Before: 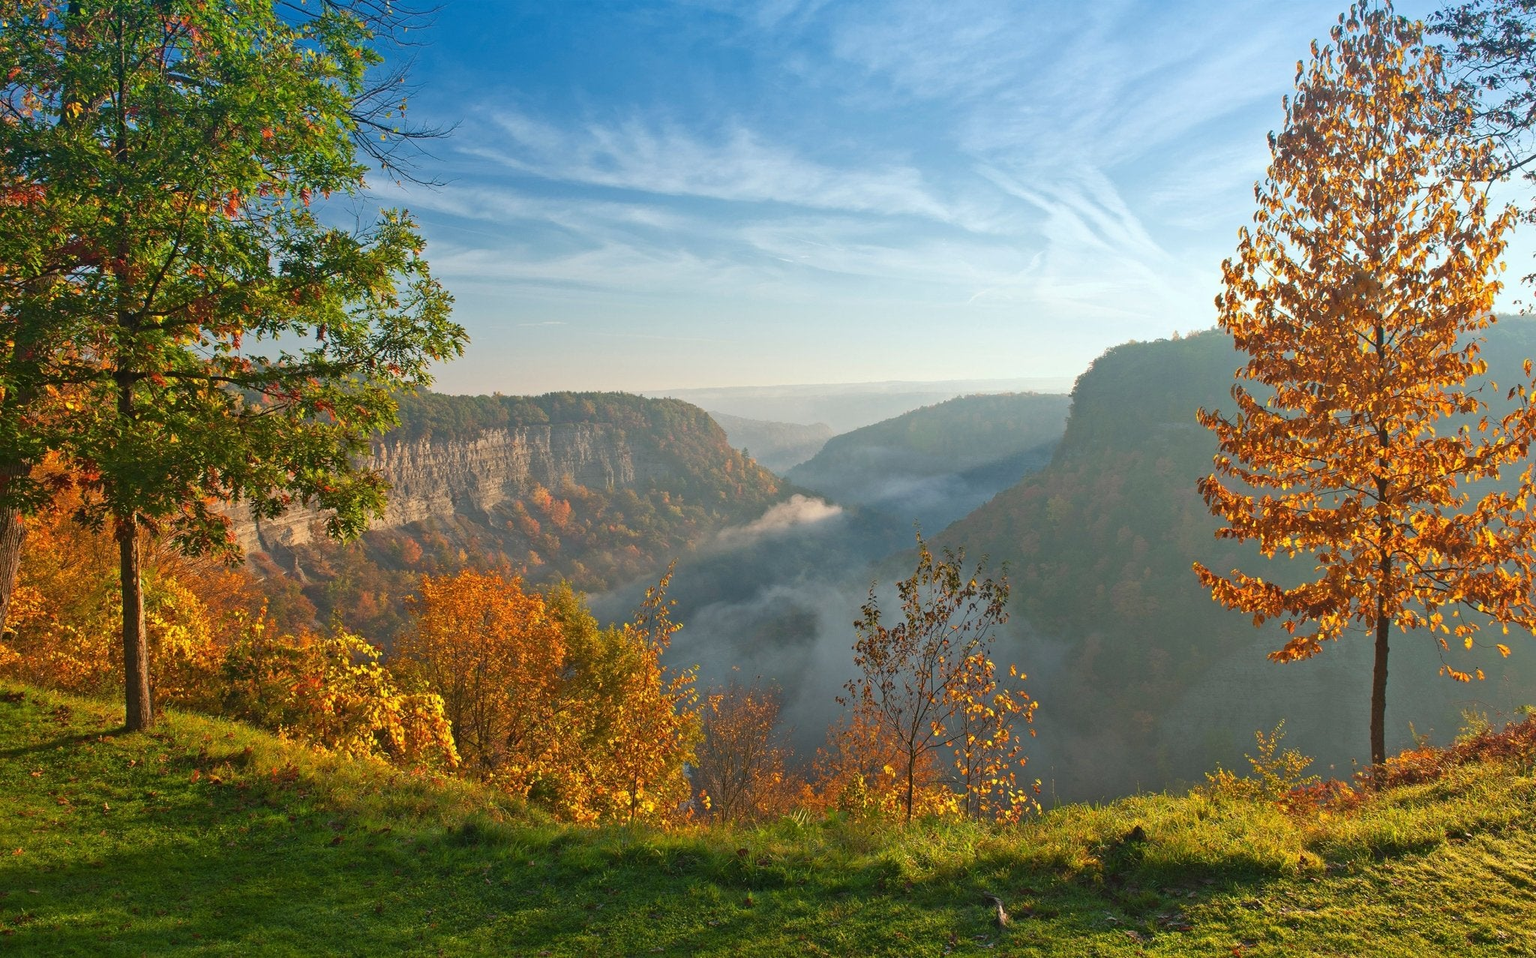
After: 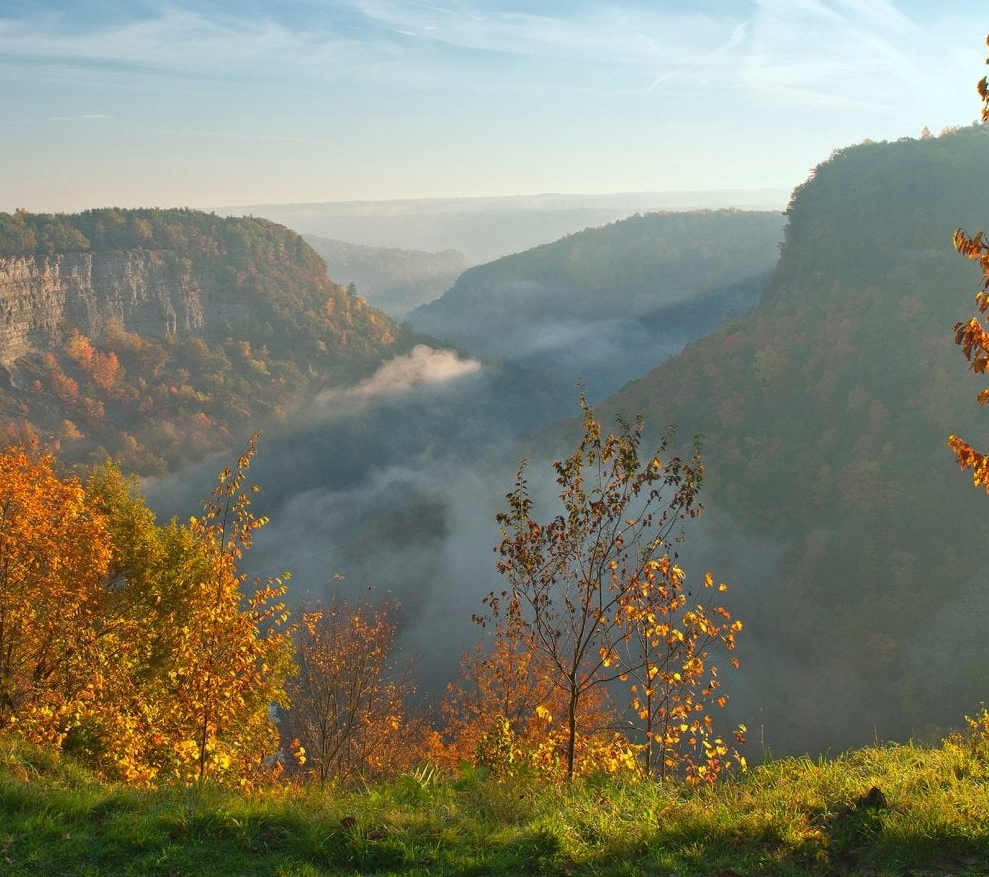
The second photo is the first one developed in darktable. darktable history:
tone equalizer: on, module defaults
crop: left 31.379%, top 24.658%, right 20.326%, bottom 6.628%
